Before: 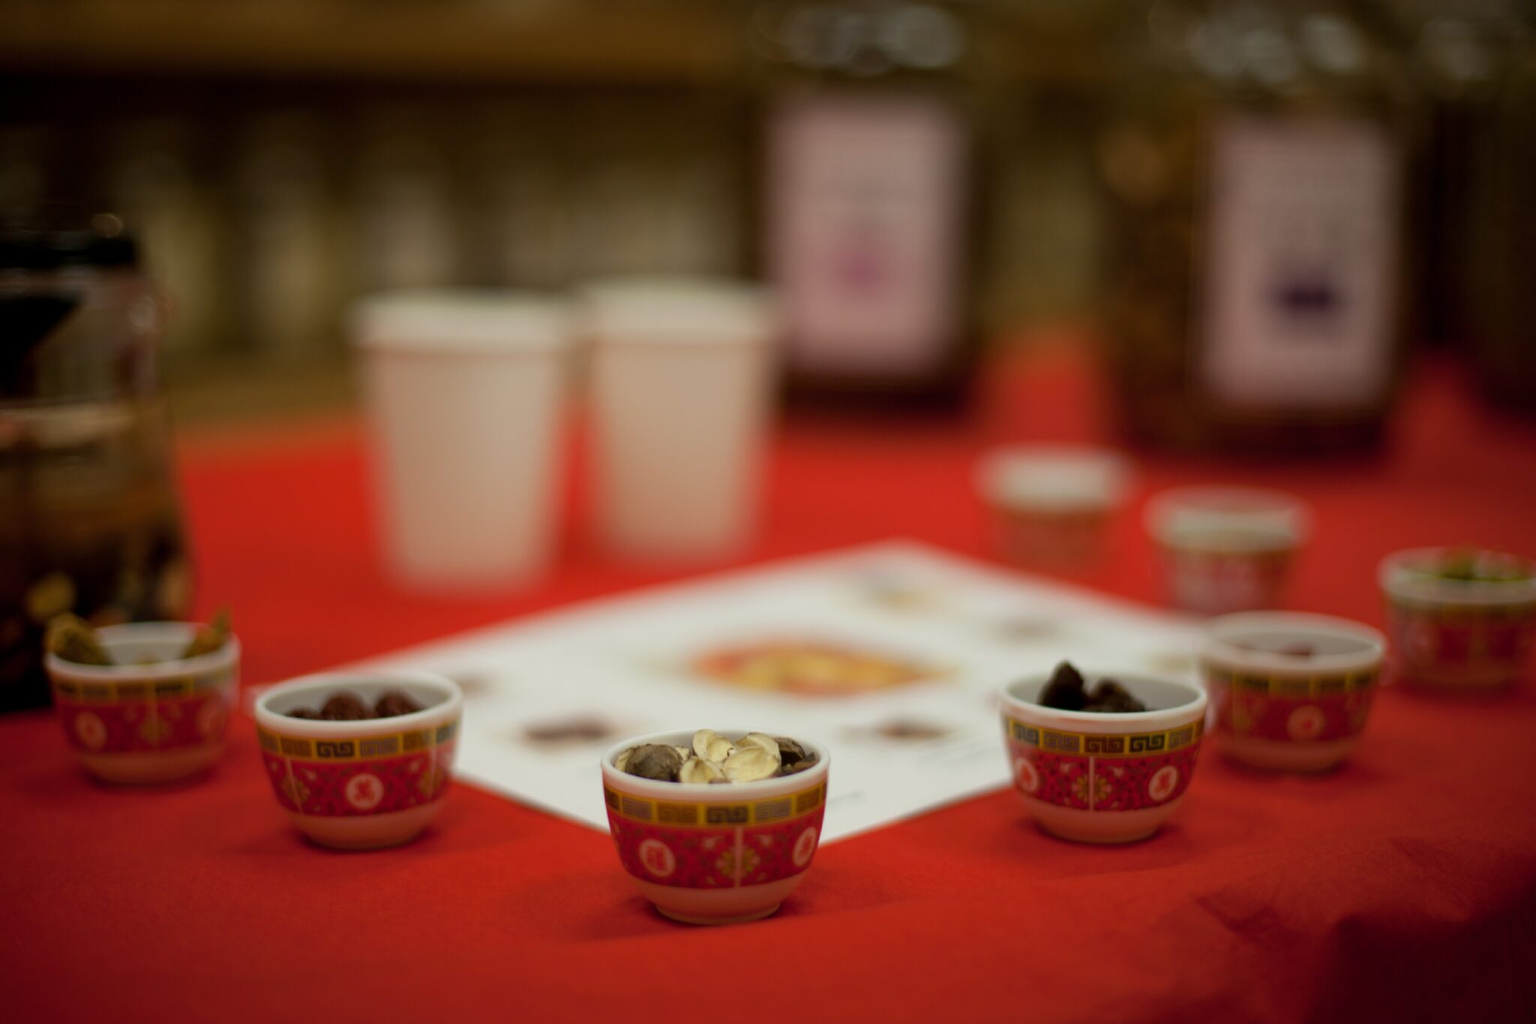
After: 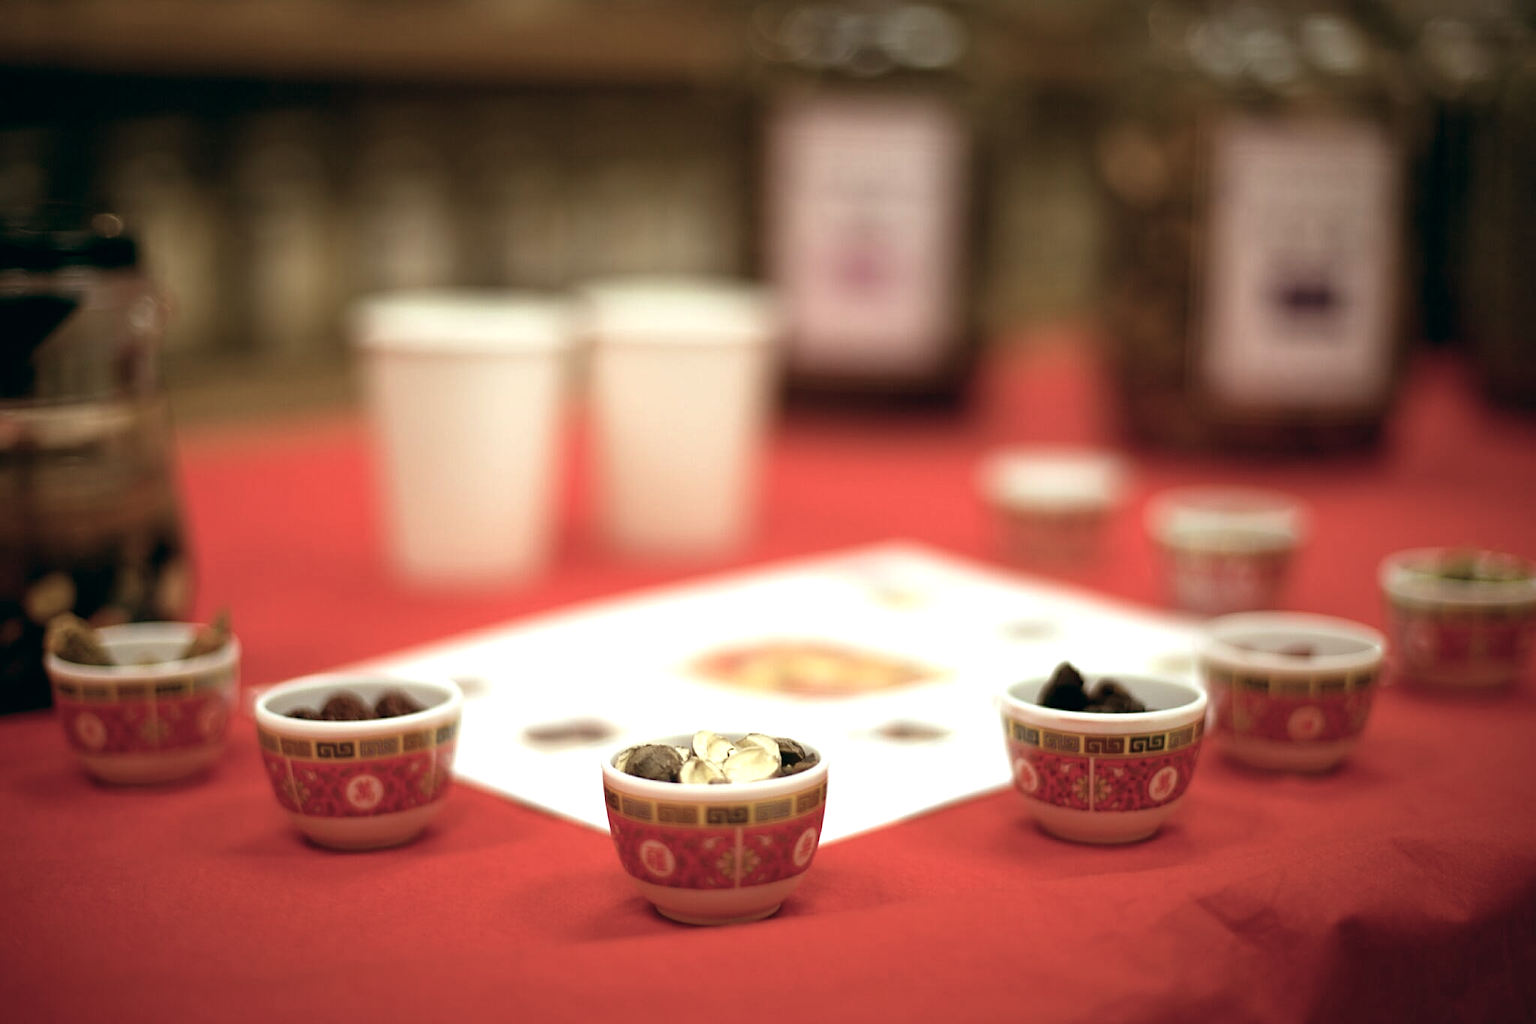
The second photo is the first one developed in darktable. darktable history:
sharpen: on, module defaults
exposure: black level correction 0, exposure 1.2 EV, compensate exposure bias true, compensate highlight preservation false
base curve: curves: ch0 [(0, 0) (0.303, 0.277) (1, 1)]
color balance: lift [1, 0.994, 1.002, 1.006], gamma [0.957, 1.081, 1.016, 0.919], gain [0.97, 0.972, 1.01, 1.028], input saturation 91.06%, output saturation 79.8%
